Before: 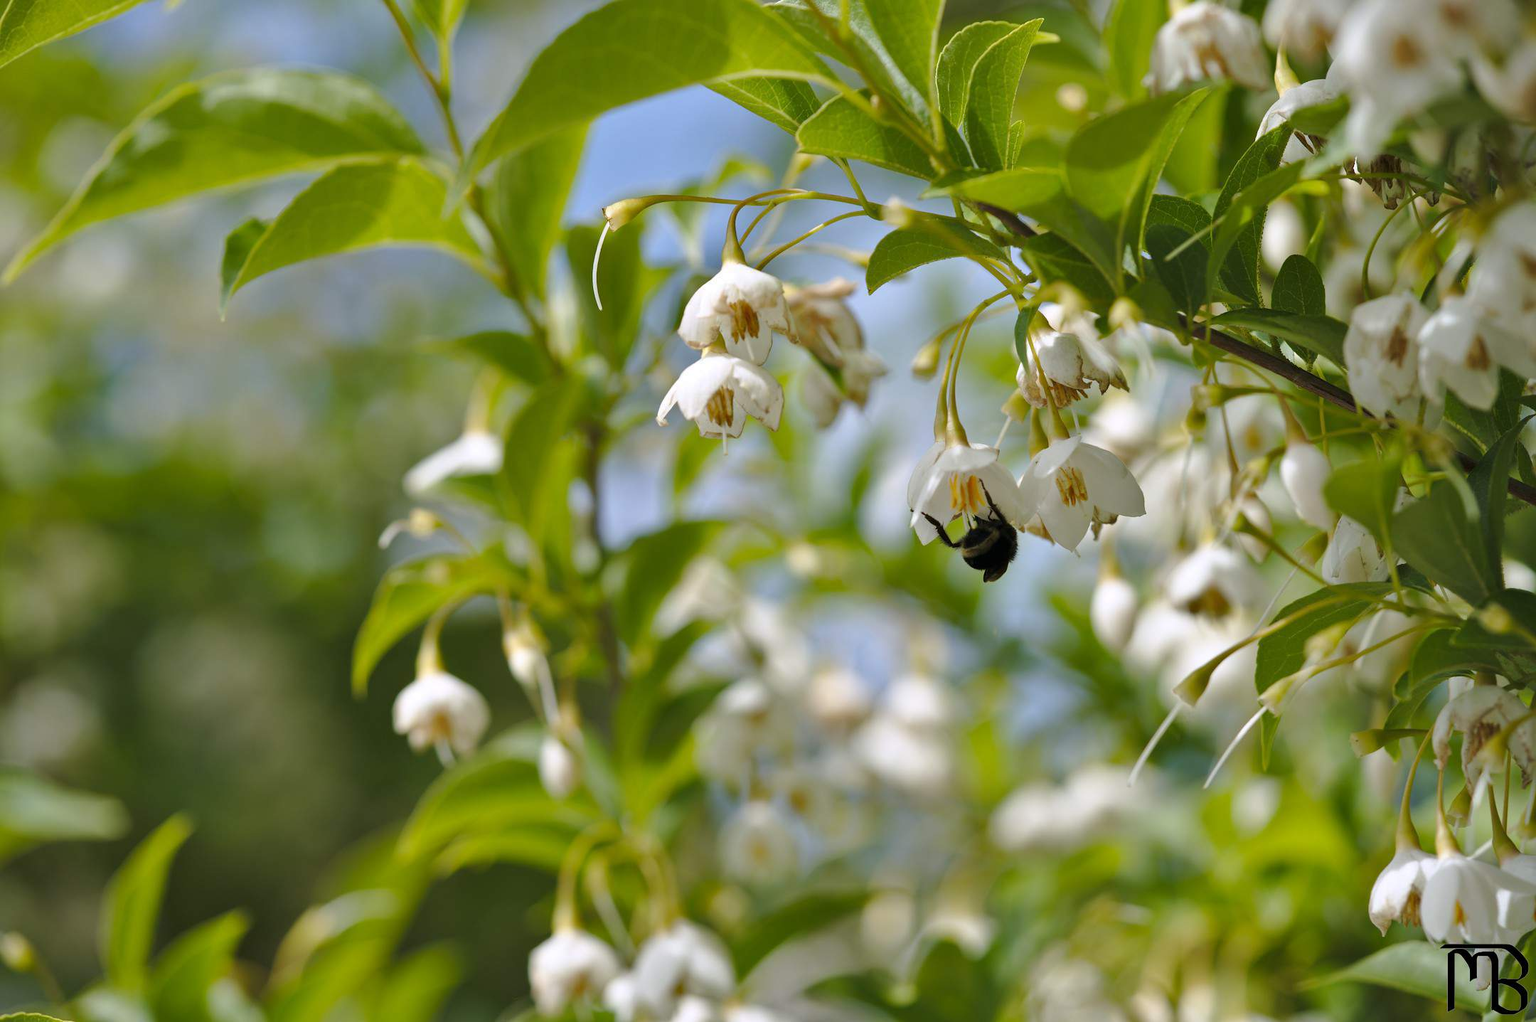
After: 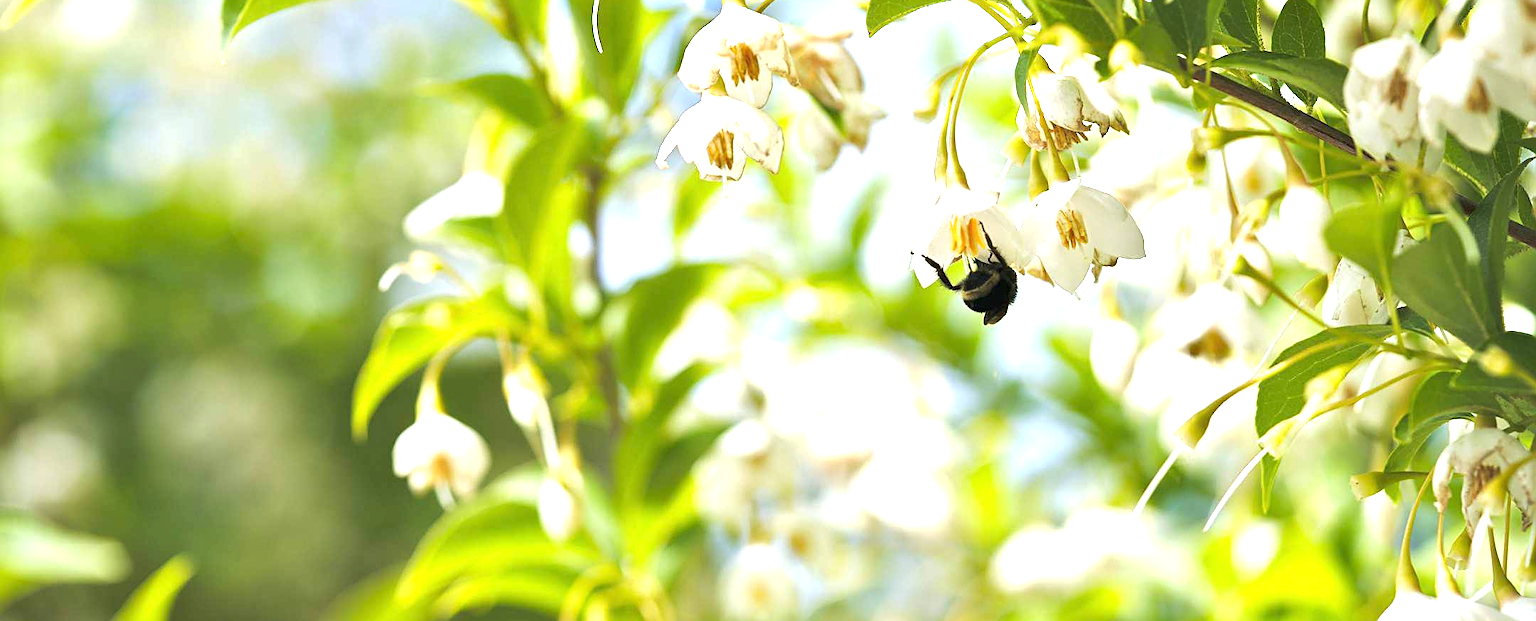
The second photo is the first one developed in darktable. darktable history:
exposure: black level correction 0, exposure 1.668 EV, compensate exposure bias true, compensate highlight preservation false
tone equalizer: edges refinement/feathering 500, mask exposure compensation -1.57 EV, preserve details no
crop and rotate: top 25.213%, bottom 13.937%
sharpen: on, module defaults
